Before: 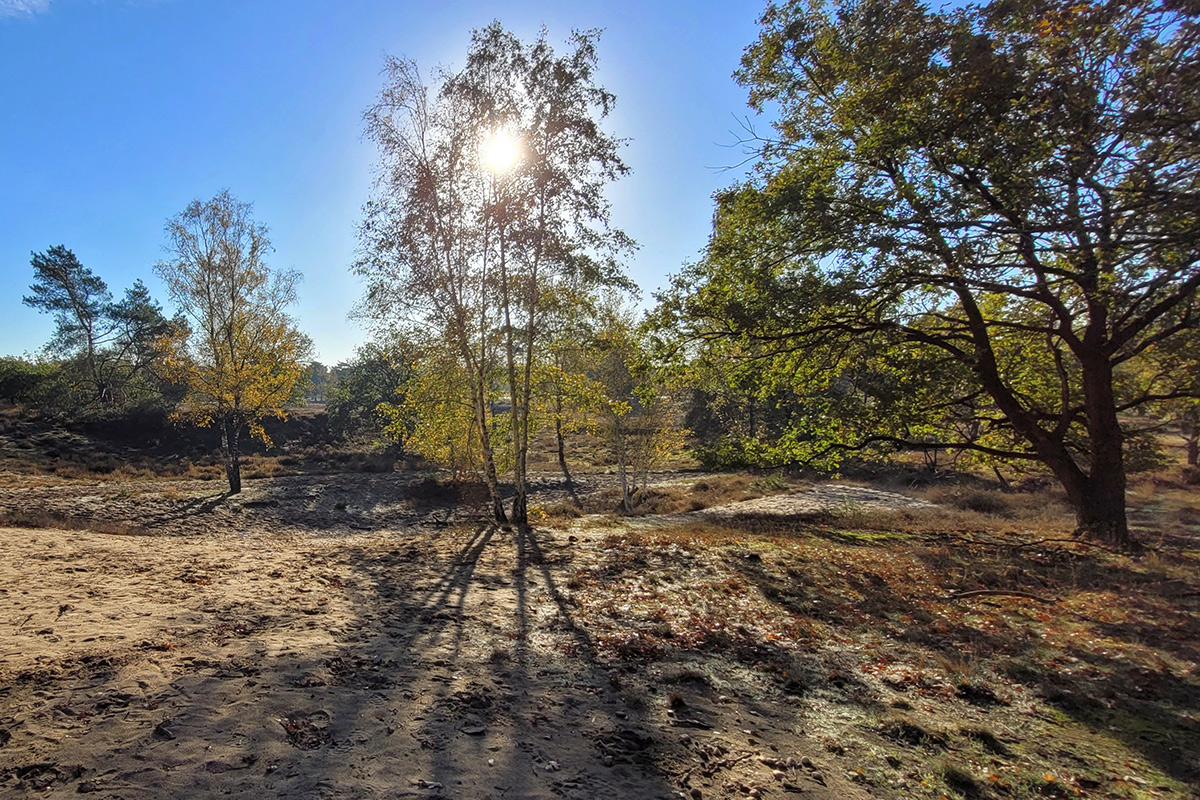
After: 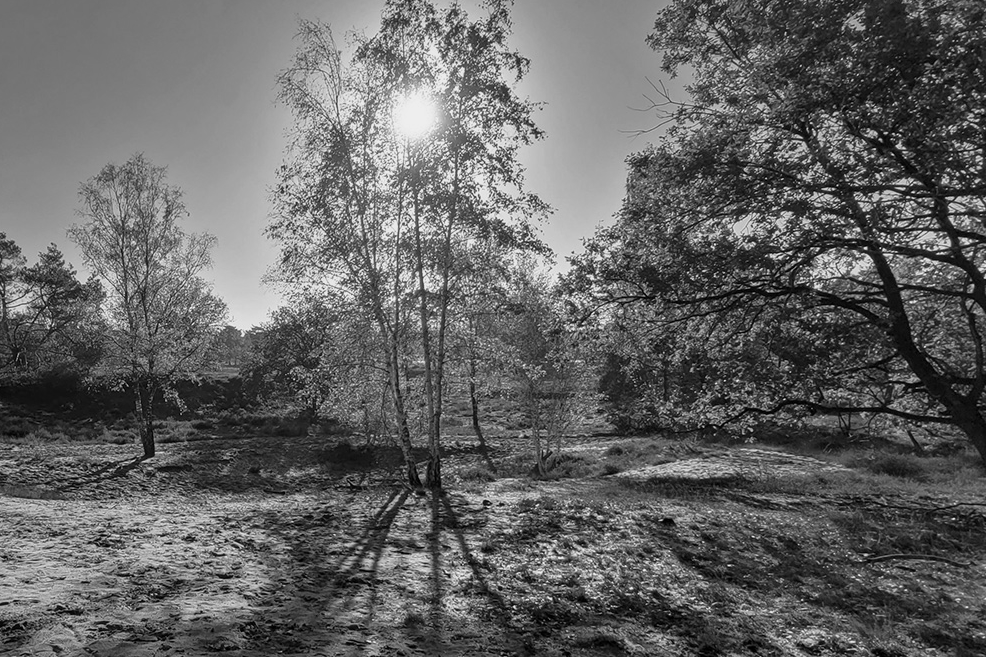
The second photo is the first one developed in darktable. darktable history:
color correction: highlights a* 2.75, highlights b* 5, shadows a* -2.04, shadows b* -4.84, saturation 0.8
crop and rotate: left 7.196%, top 4.574%, right 10.605%, bottom 13.178%
monochrome: a 26.22, b 42.67, size 0.8
